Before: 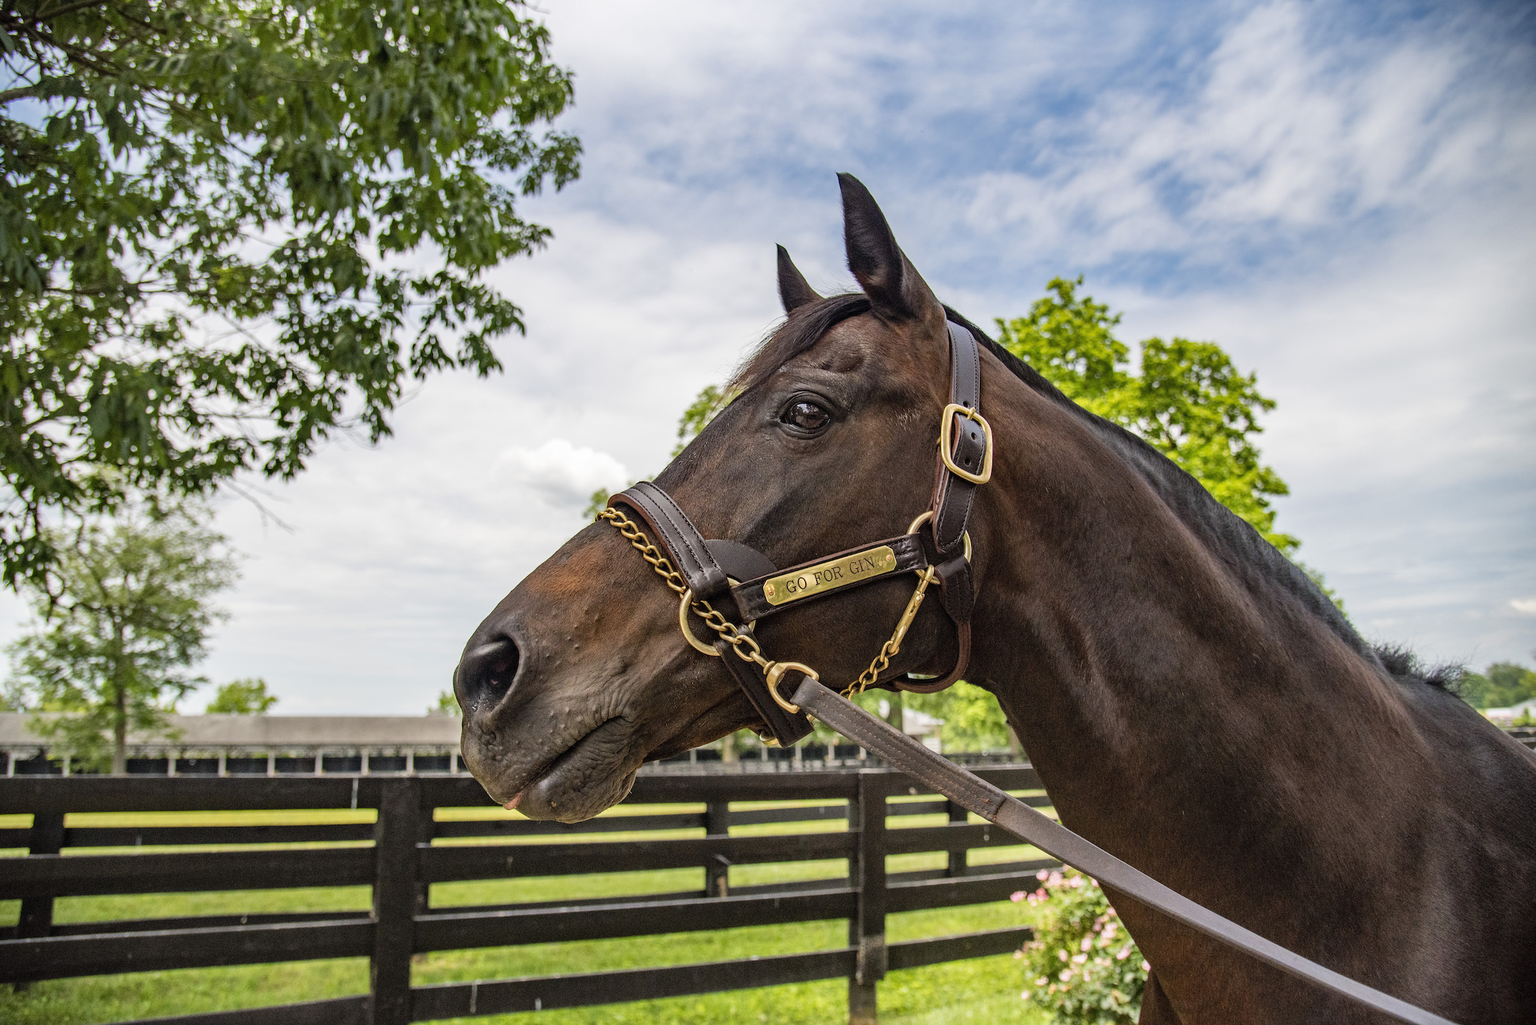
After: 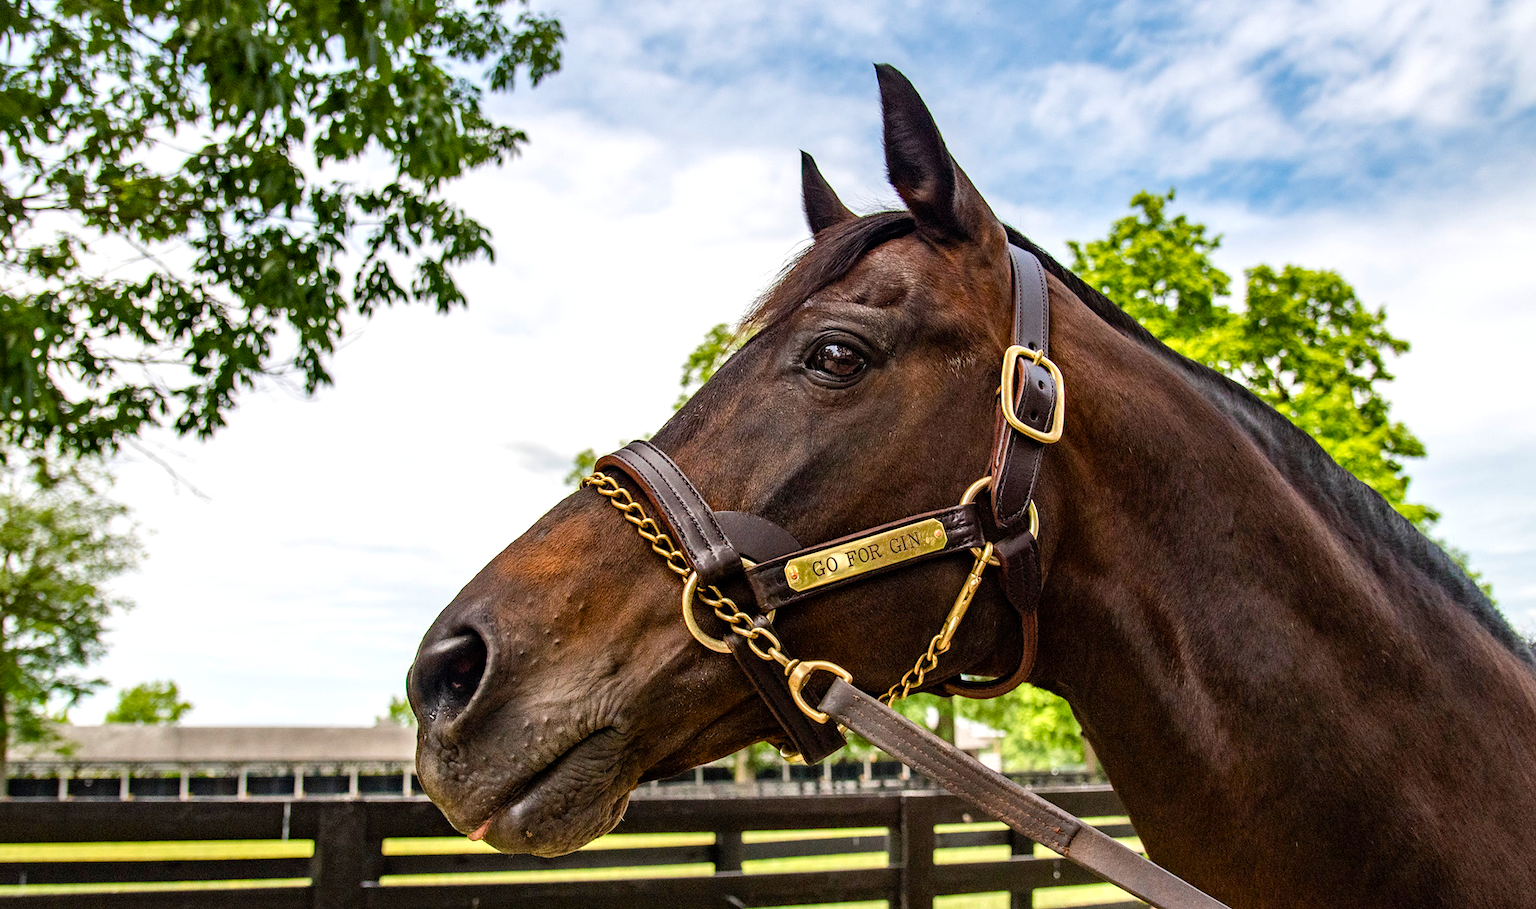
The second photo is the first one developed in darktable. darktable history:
color balance rgb: shadows lift › luminance -20%, power › hue 72.24°, highlights gain › luminance 15%, global offset › hue 171.6°, perceptual saturation grading › global saturation 14.09%, perceptual saturation grading › highlights -25%, perceptual saturation grading › shadows 25%, global vibrance 25%, contrast 10%
crop: left 7.856%, top 11.836%, right 10.12%, bottom 15.387%
